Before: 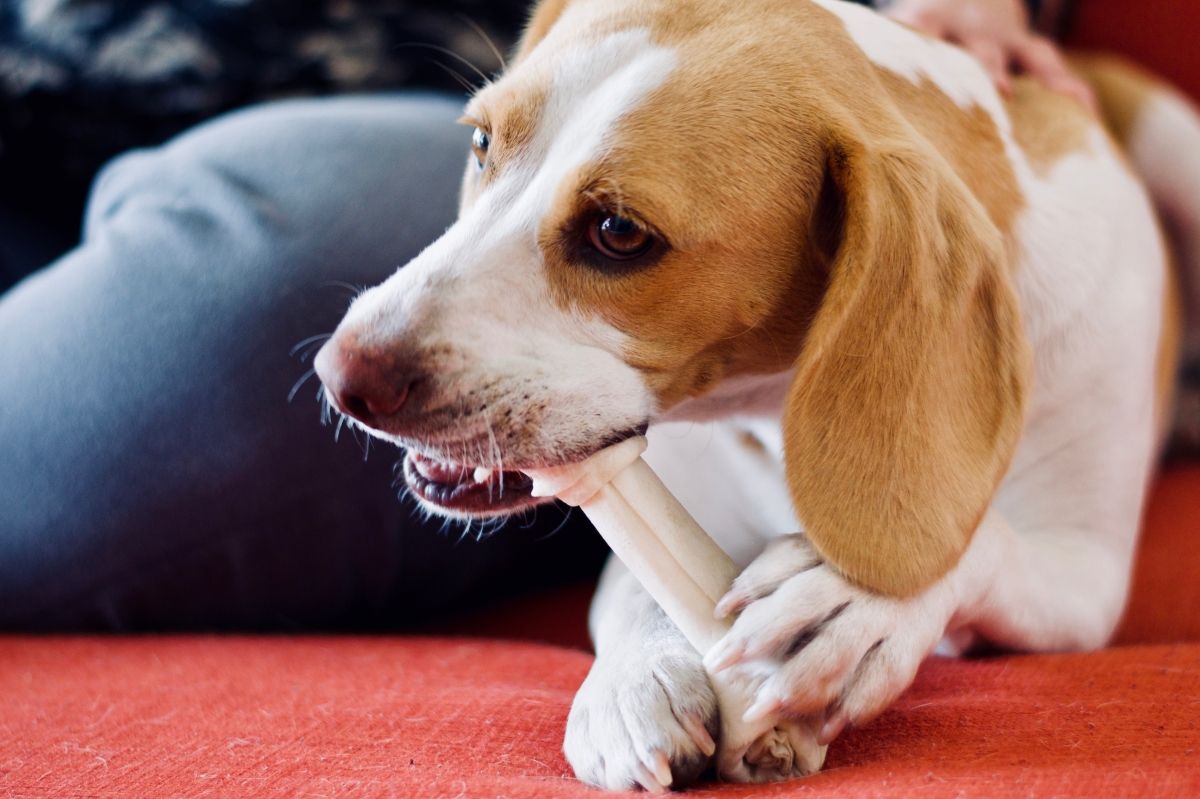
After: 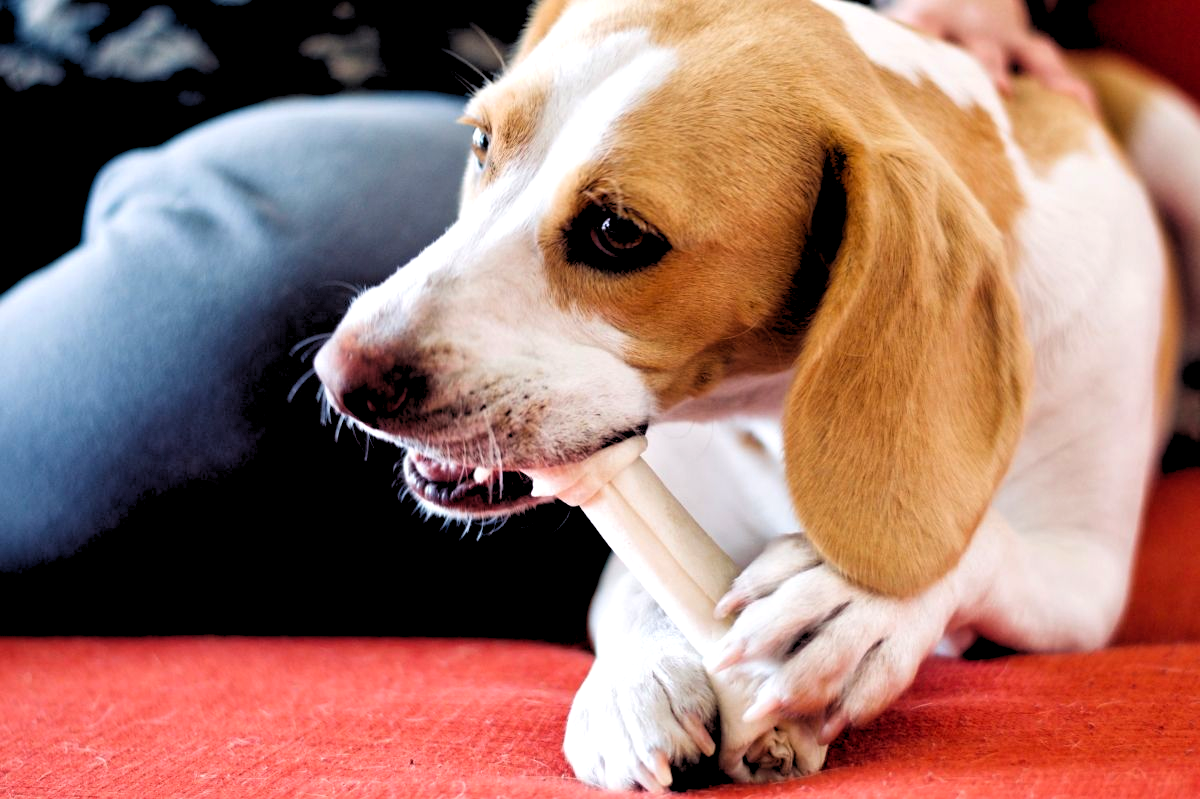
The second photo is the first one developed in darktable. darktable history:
rgb levels: levels [[0.013, 0.434, 0.89], [0, 0.5, 1], [0, 0.5, 1]]
color balance: contrast 10%
